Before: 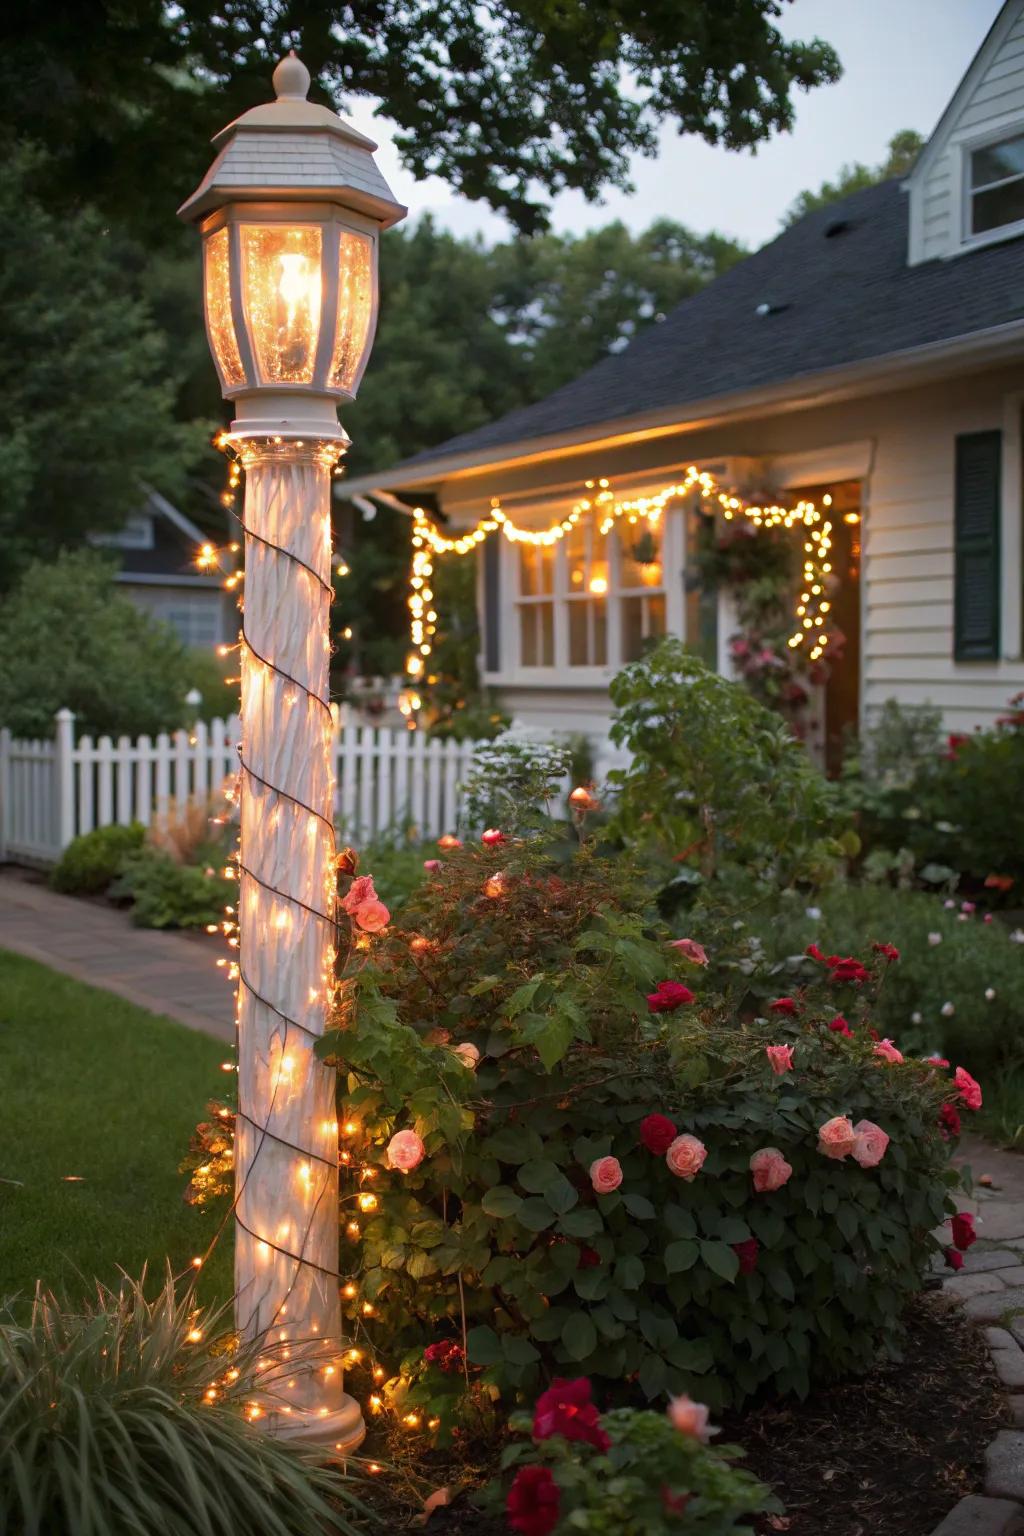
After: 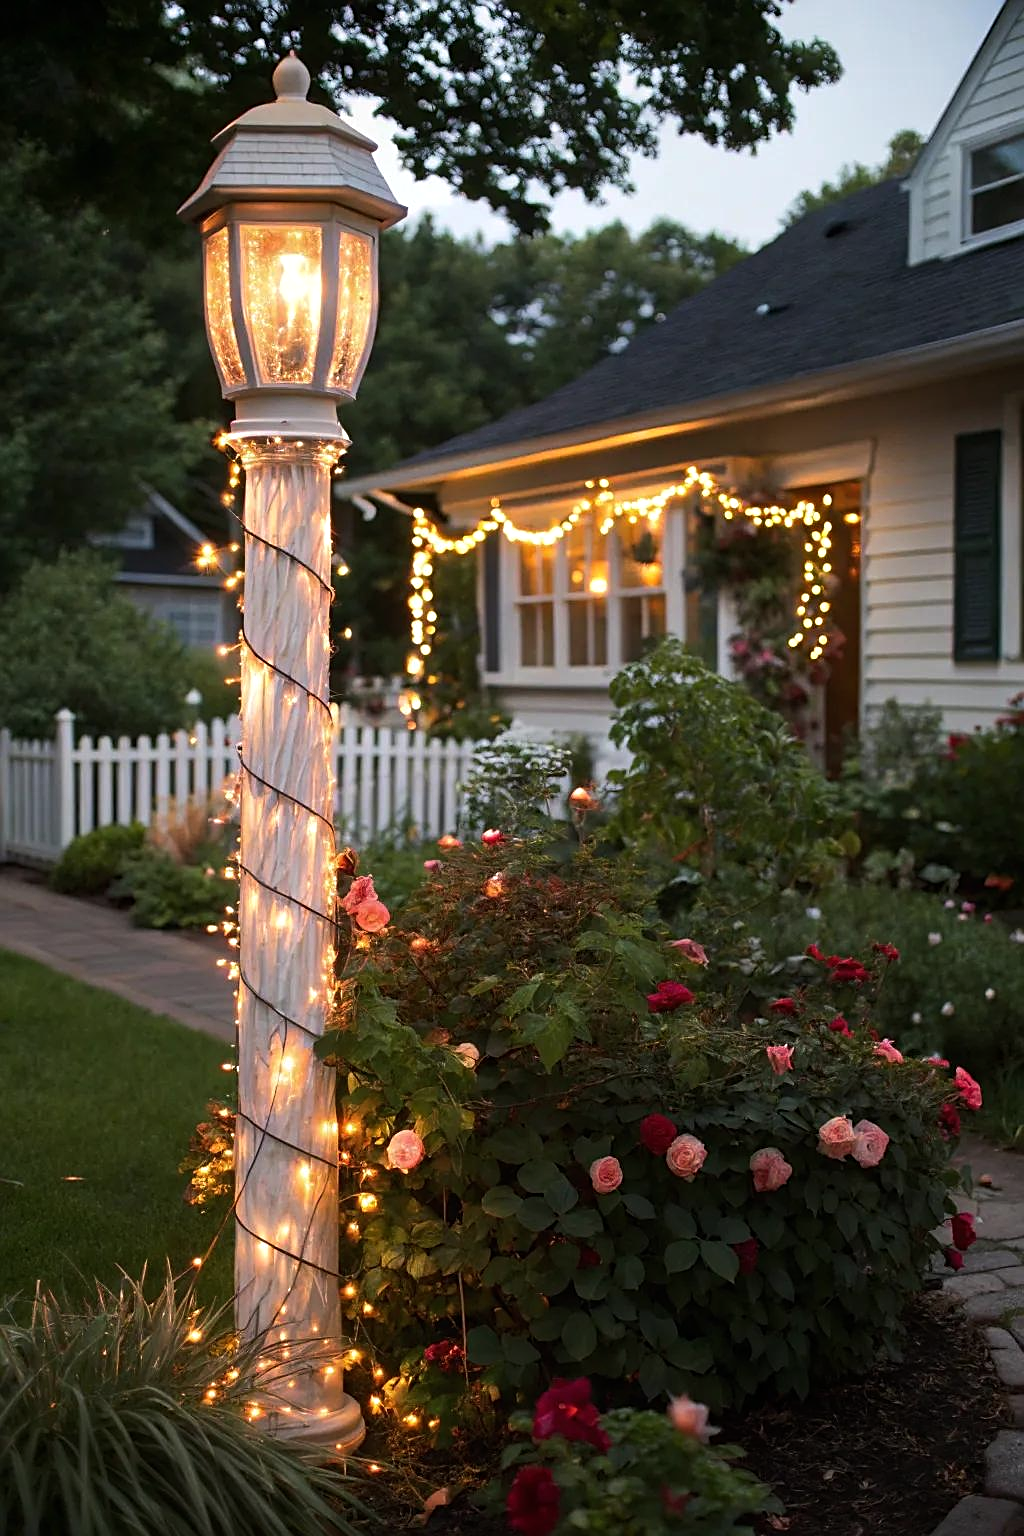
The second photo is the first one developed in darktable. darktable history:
exposure: exposure -0.242 EV, compensate highlight preservation false
tone equalizer: -8 EV -0.417 EV, -7 EV -0.389 EV, -6 EV -0.333 EV, -5 EV -0.222 EV, -3 EV 0.222 EV, -2 EV 0.333 EV, -1 EV 0.389 EV, +0 EV 0.417 EV, edges refinement/feathering 500, mask exposure compensation -1.57 EV, preserve details no
sharpen: on, module defaults
